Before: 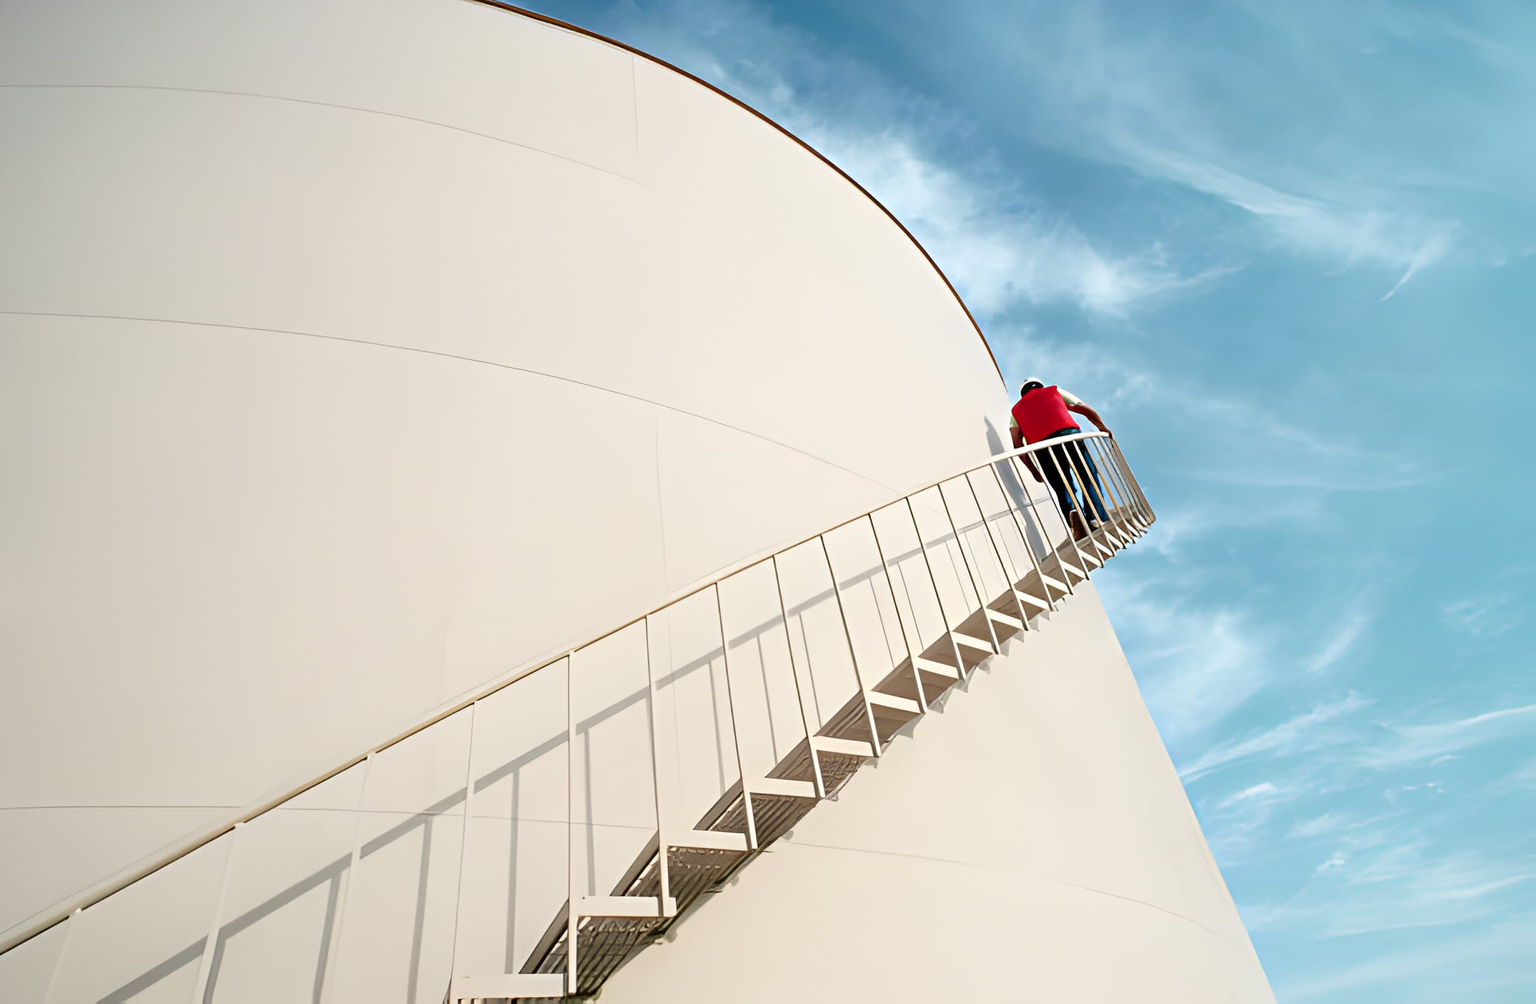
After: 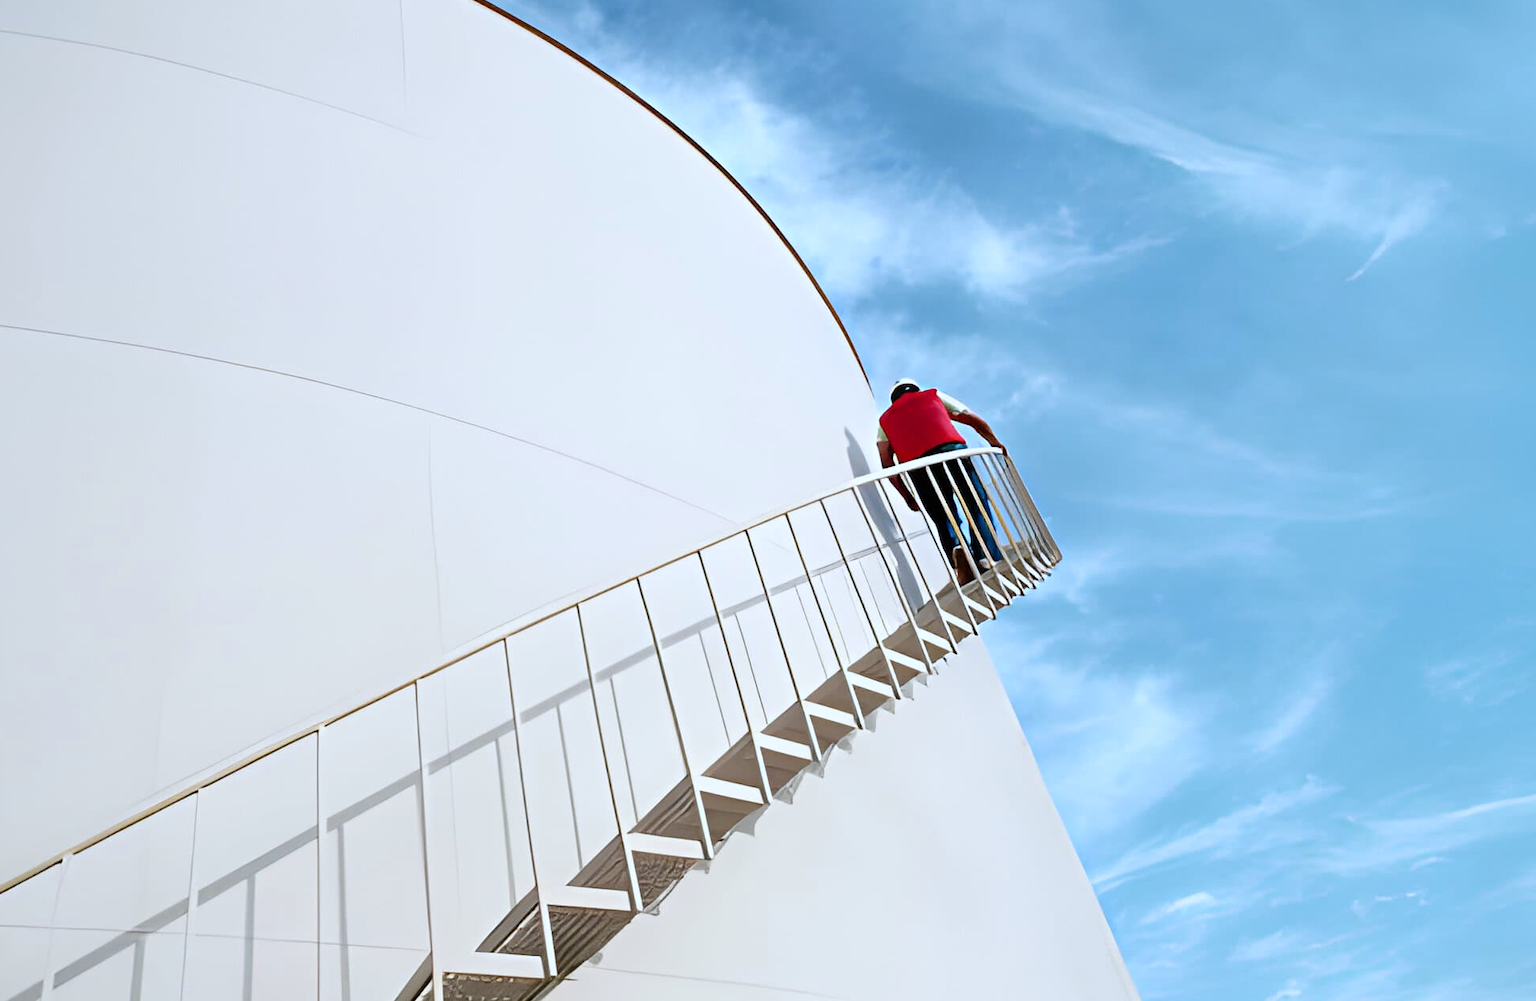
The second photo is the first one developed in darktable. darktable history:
white balance: red 0.931, blue 1.11
crop and rotate: left 20.74%, top 7.912%, right 0.375%, bottom 13.378%
